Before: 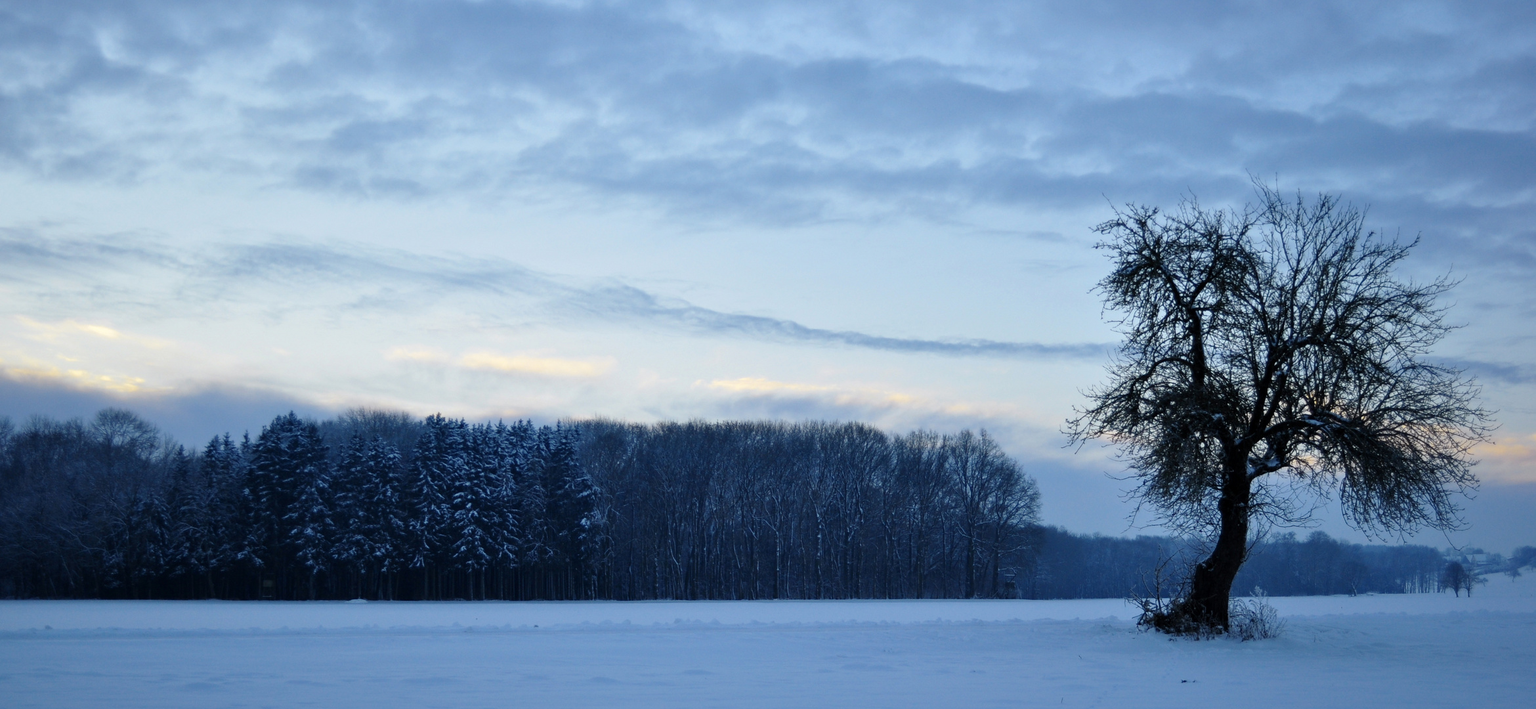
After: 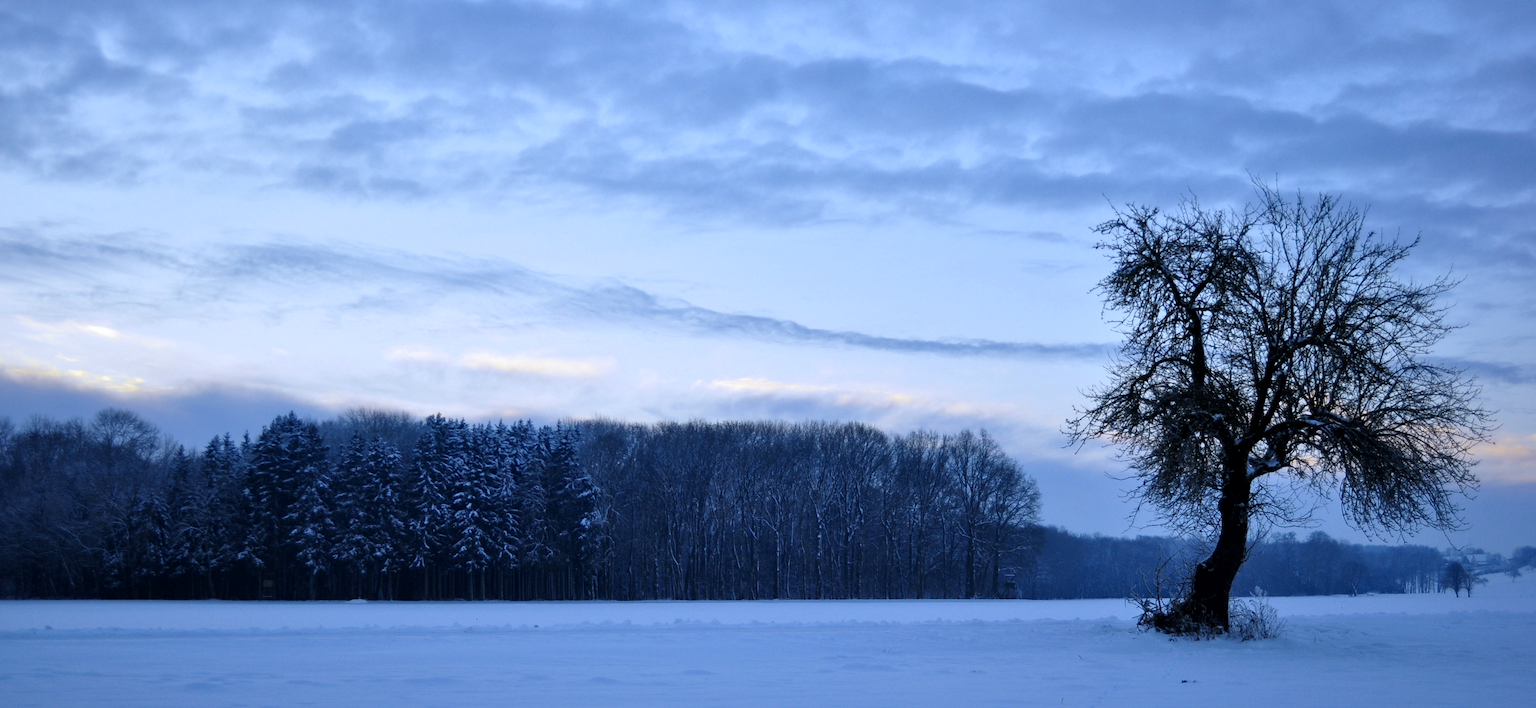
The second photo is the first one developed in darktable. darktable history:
local contrast: mode bilateral grid, contrast 20, coarseness 50, detail 120%, midtone range 0.2
white balance: red 0.967, blue 1.119, emerald 0.756
